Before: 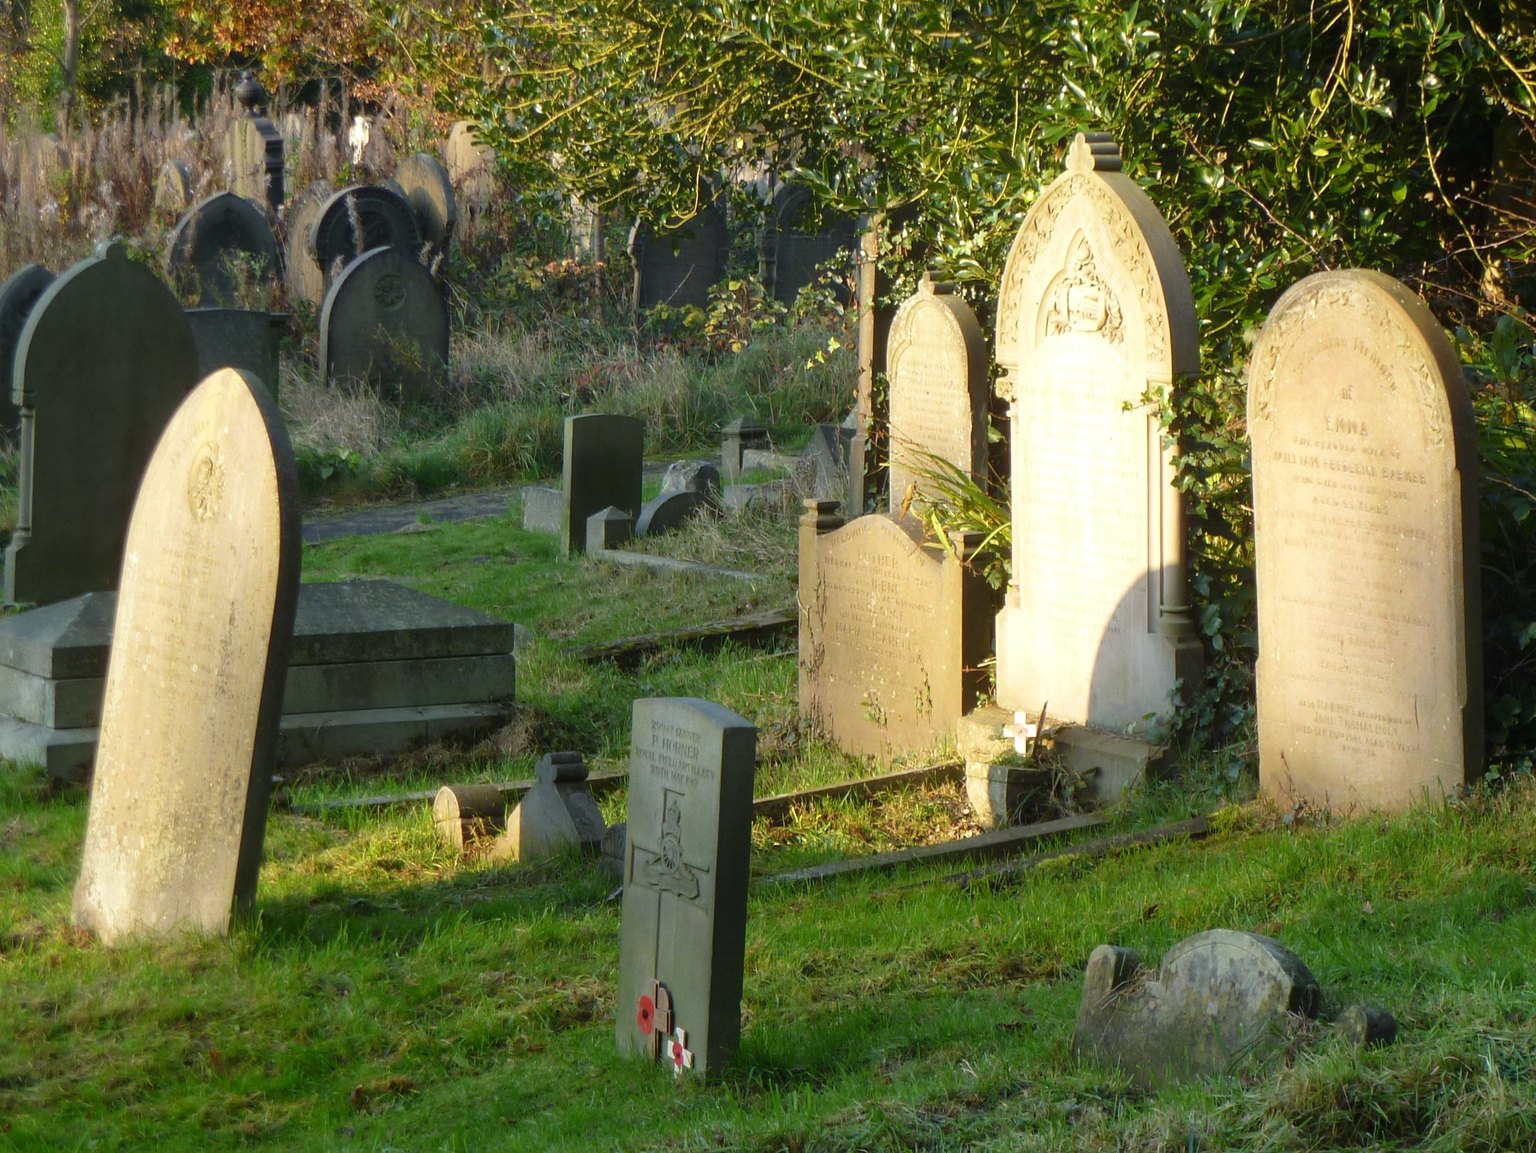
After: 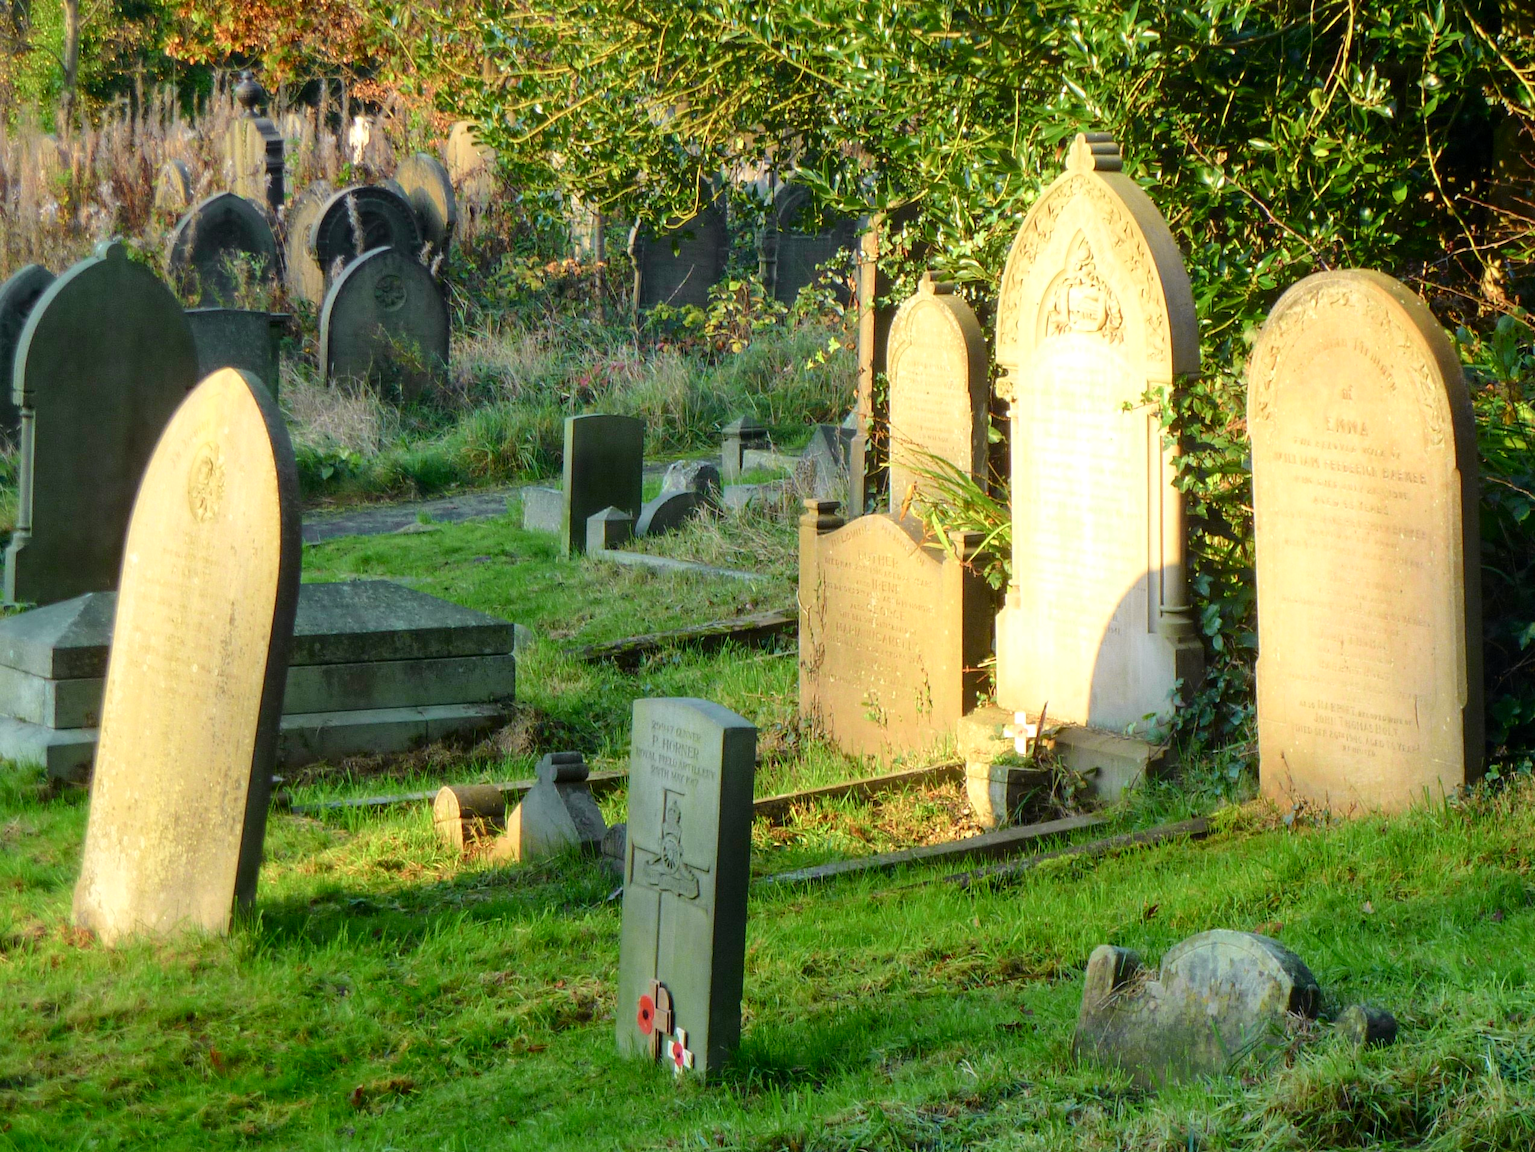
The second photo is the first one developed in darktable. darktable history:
local contrast: highlights 100%, shadows 100%, detail 120%, midtone range 0.2
tone curve: curves: ch0 [(0, 0) (0.051, 0.047) (0.102, 0.099) (0.228, 0.275) (0.432, 0.535) (0.695, 0.778) (0.908, 0.946) (1, 1)]; ch1 [(0, 0) (0.339, 0.298) (0.402, 0.363) (0.453, 0.421) (0.483, 0.469) (0.494, 0.493) (0.504, 0.501) (0.527, 0.538) (0.563, 0.595) (0.597, 0.632) (1, 1)]; ch2 [(0, 0) (0.48, 0.48) (0.504, 0.5) (0.539, 0.554) (0.59, 0.63) (0.642, 0.684) (0.824, 0.815) (1, 1)], color space Lab, independent channels, preserve colors none
